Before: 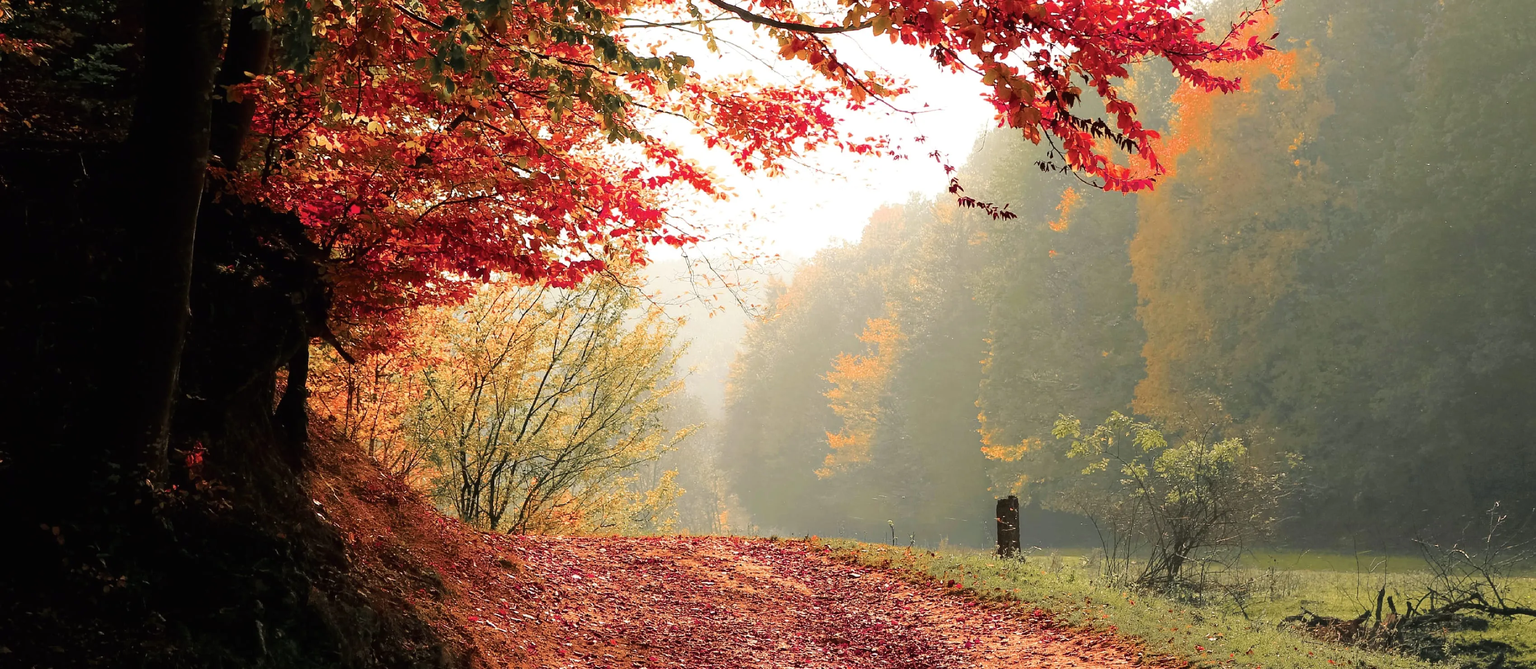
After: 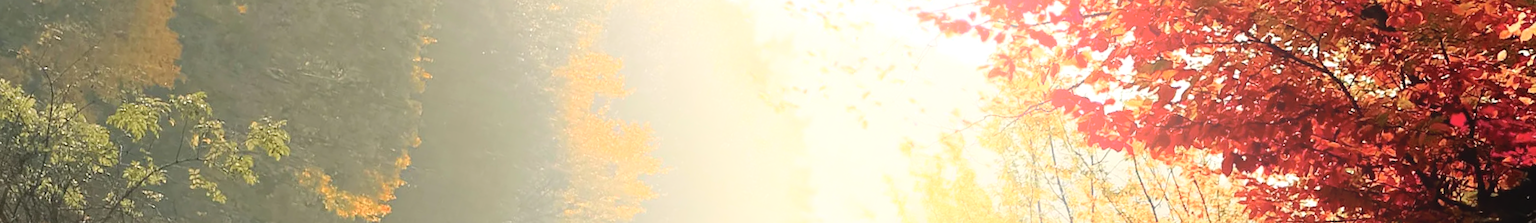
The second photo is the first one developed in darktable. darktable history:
shadows and highlights: shadows -12.5, white point adjustment 4, highlights 28.33
bloom: size 38%, threshold 95%, strength 30%
crop and rotate: angle 16.12°, top 30.835%, bottom 35.653%
